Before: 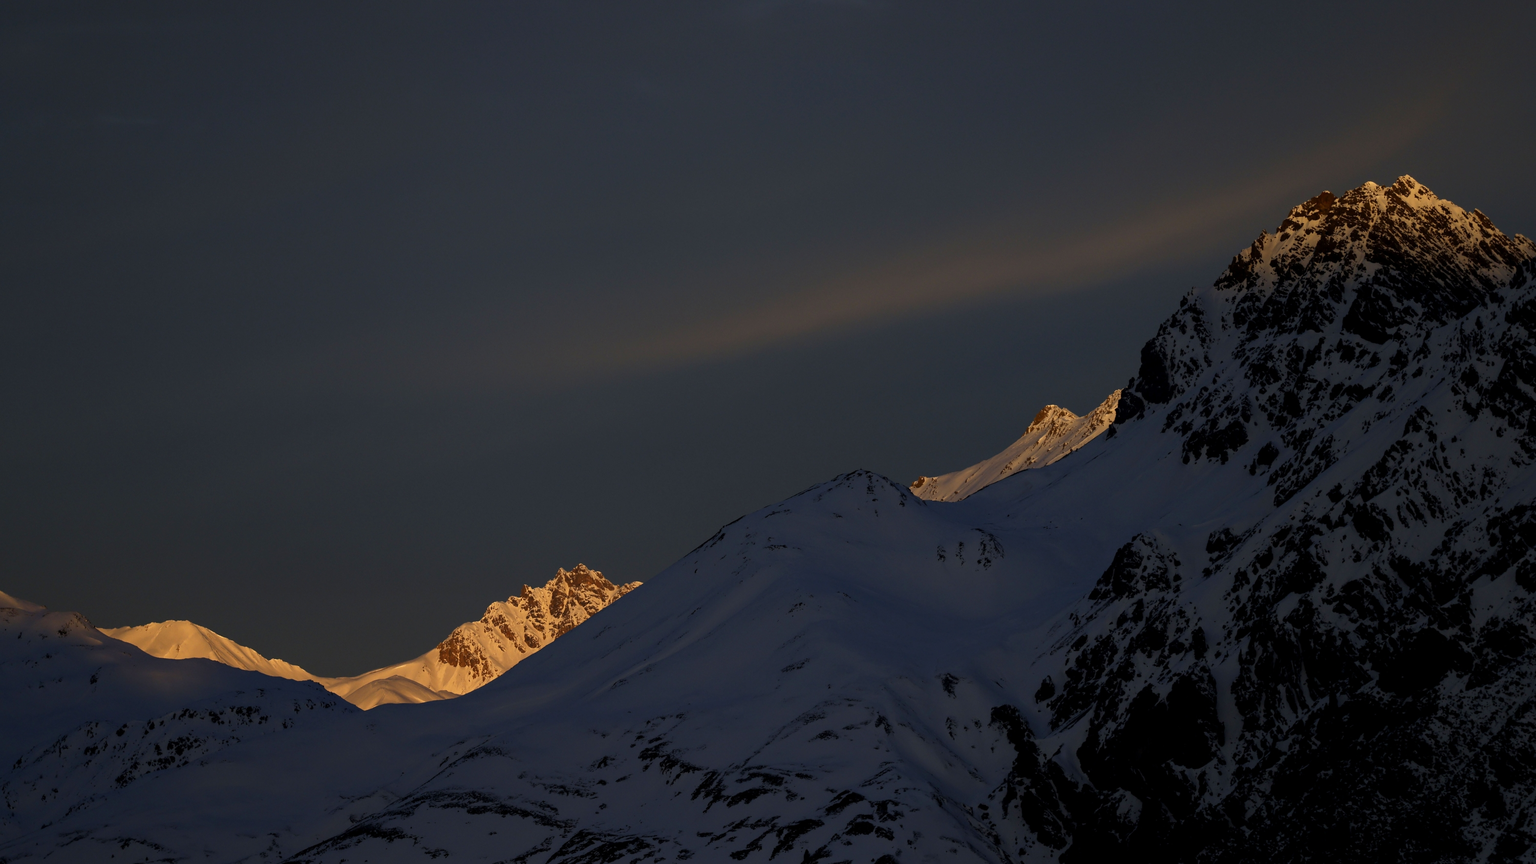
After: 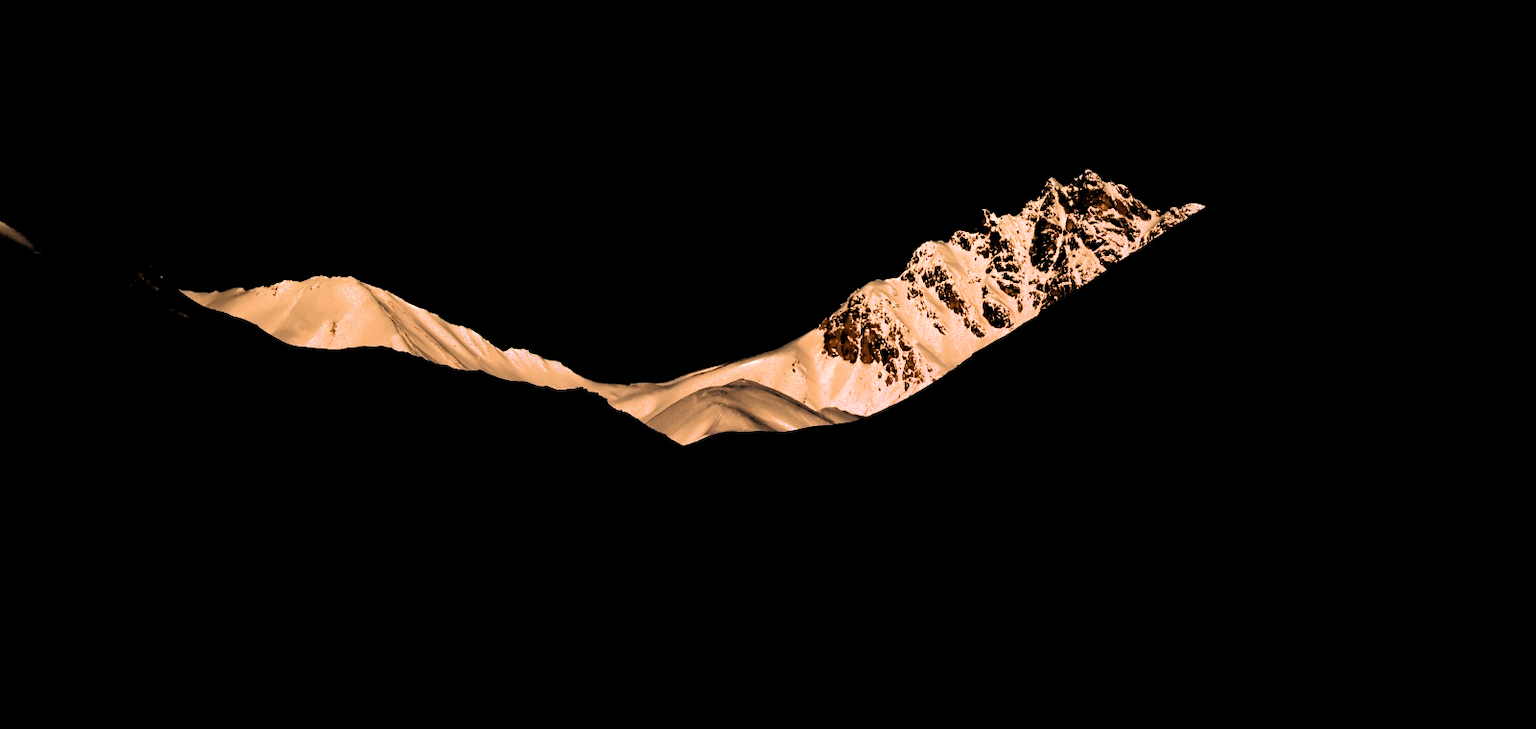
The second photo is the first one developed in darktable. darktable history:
exposure: black level correction 0.001, exposure 0.5 EV, compensate exposure bias true, compensate highlight preservation false
crop and rotate: top 54.778%, right 46.61%, bottom 0.159%
filmic rgb: black relative exposure -1 EV, white relative exposure 2.05 EV, hardness 1.52, contrast 2.25, enable highlight reconstruction true
